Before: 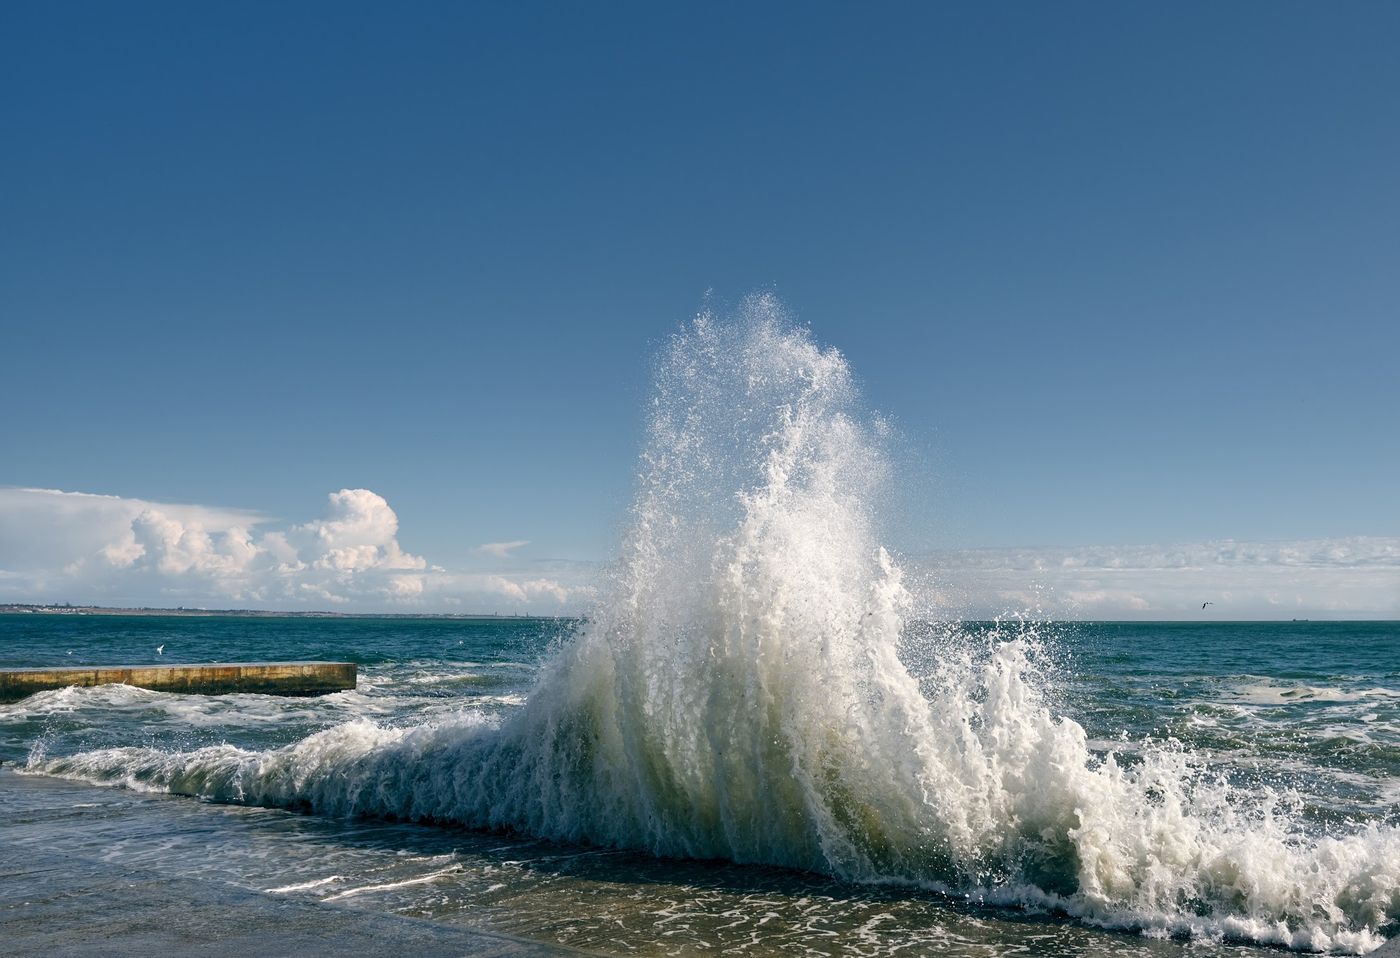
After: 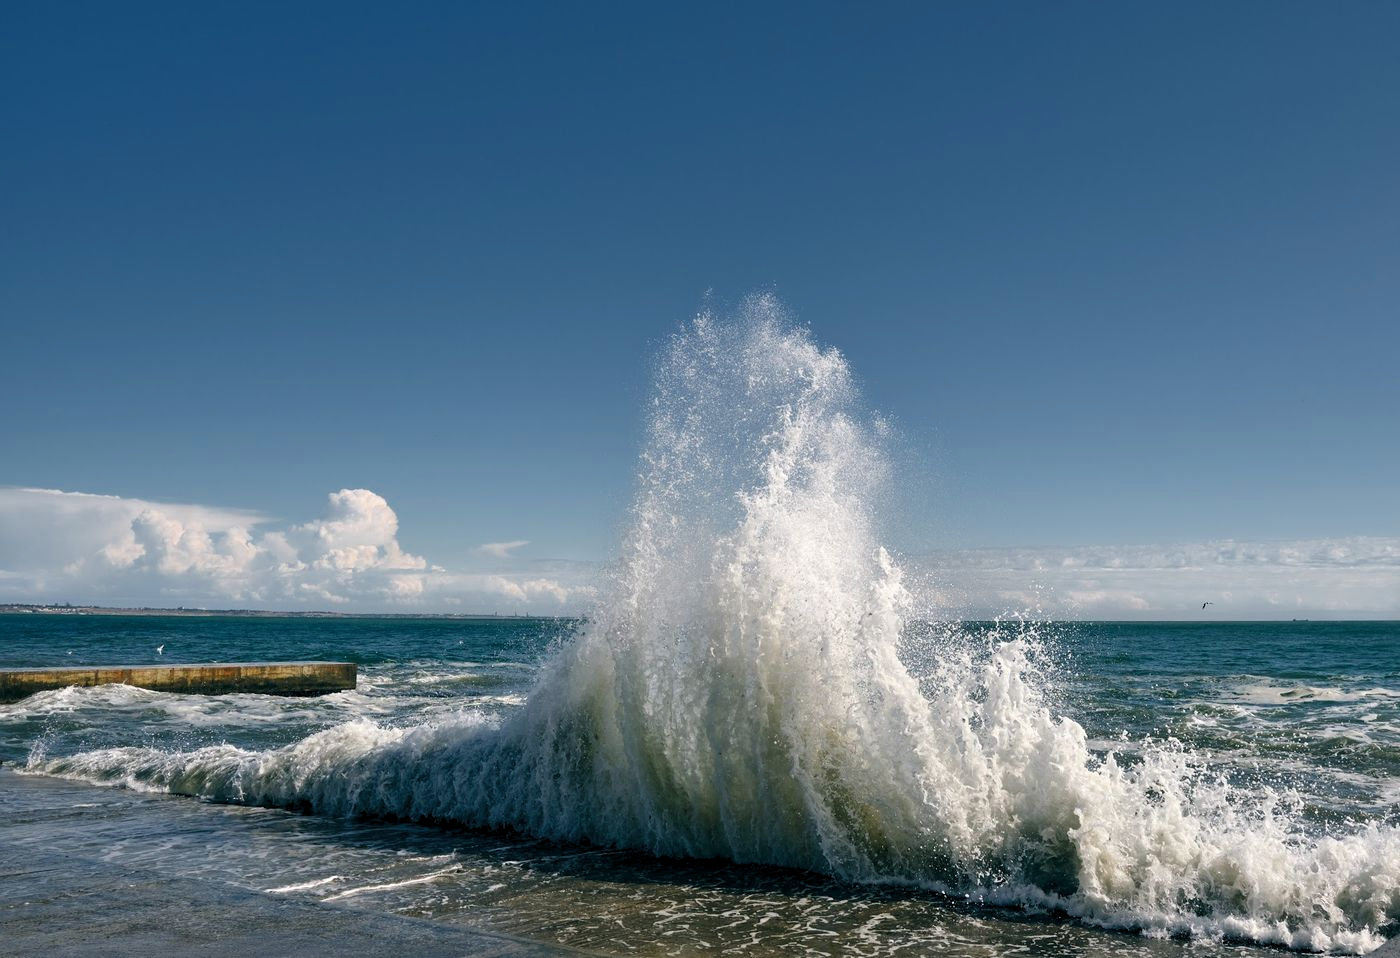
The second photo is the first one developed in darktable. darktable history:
levels: levels [0.026, 0.507, 0.987]
color zones: curves: ch0 [(0, 0.425) (0.143, 0.422) (0.286, 0.42) (0.429, 0.419) (0.571, 0.419) (0.714, 0.42) (0.857, 0.422) (1, 0.425)]
